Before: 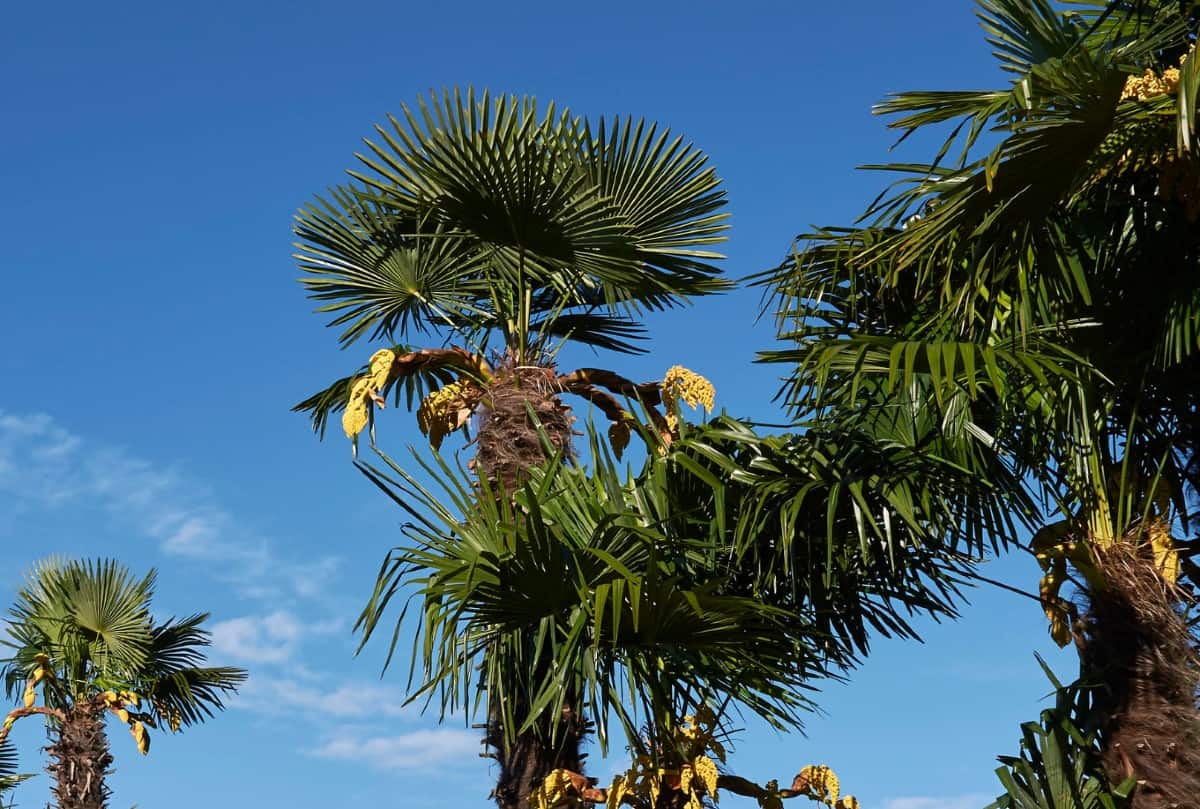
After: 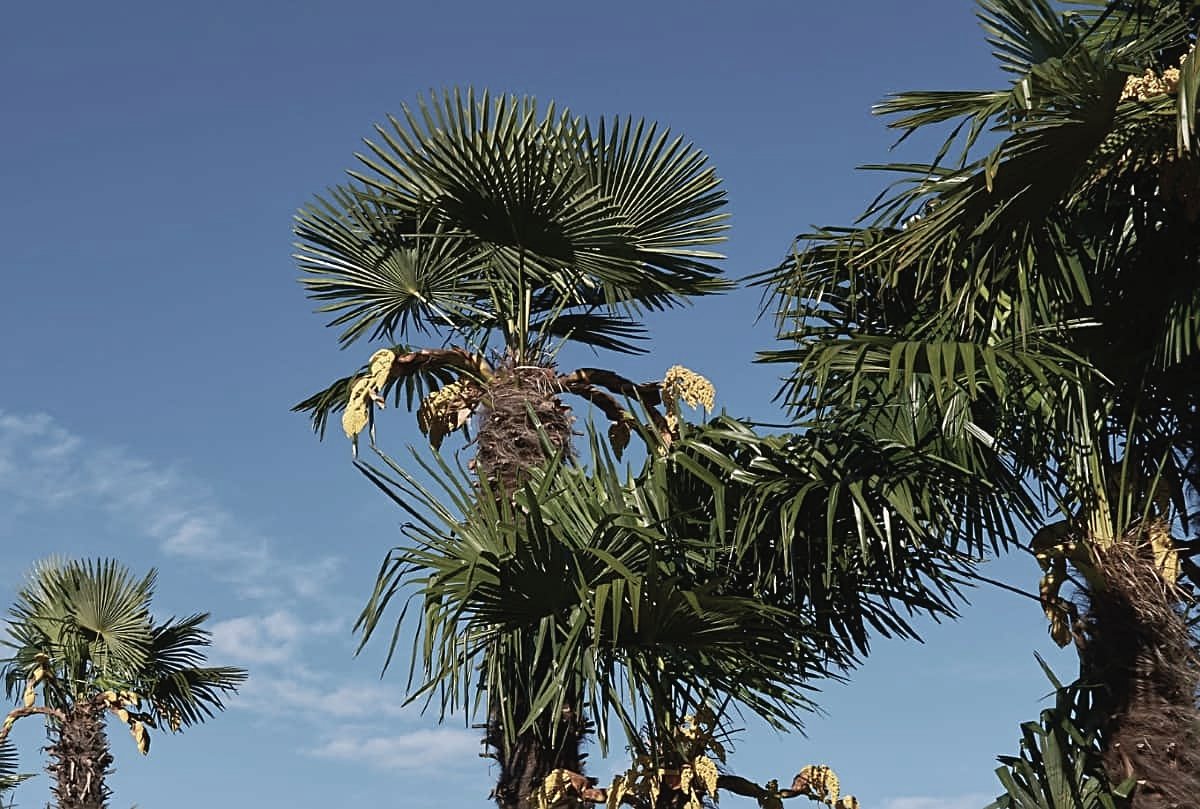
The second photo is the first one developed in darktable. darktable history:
contrast brightness saturation: contrast -0.053, saturation -0.391
sharpen: on, module defaults
